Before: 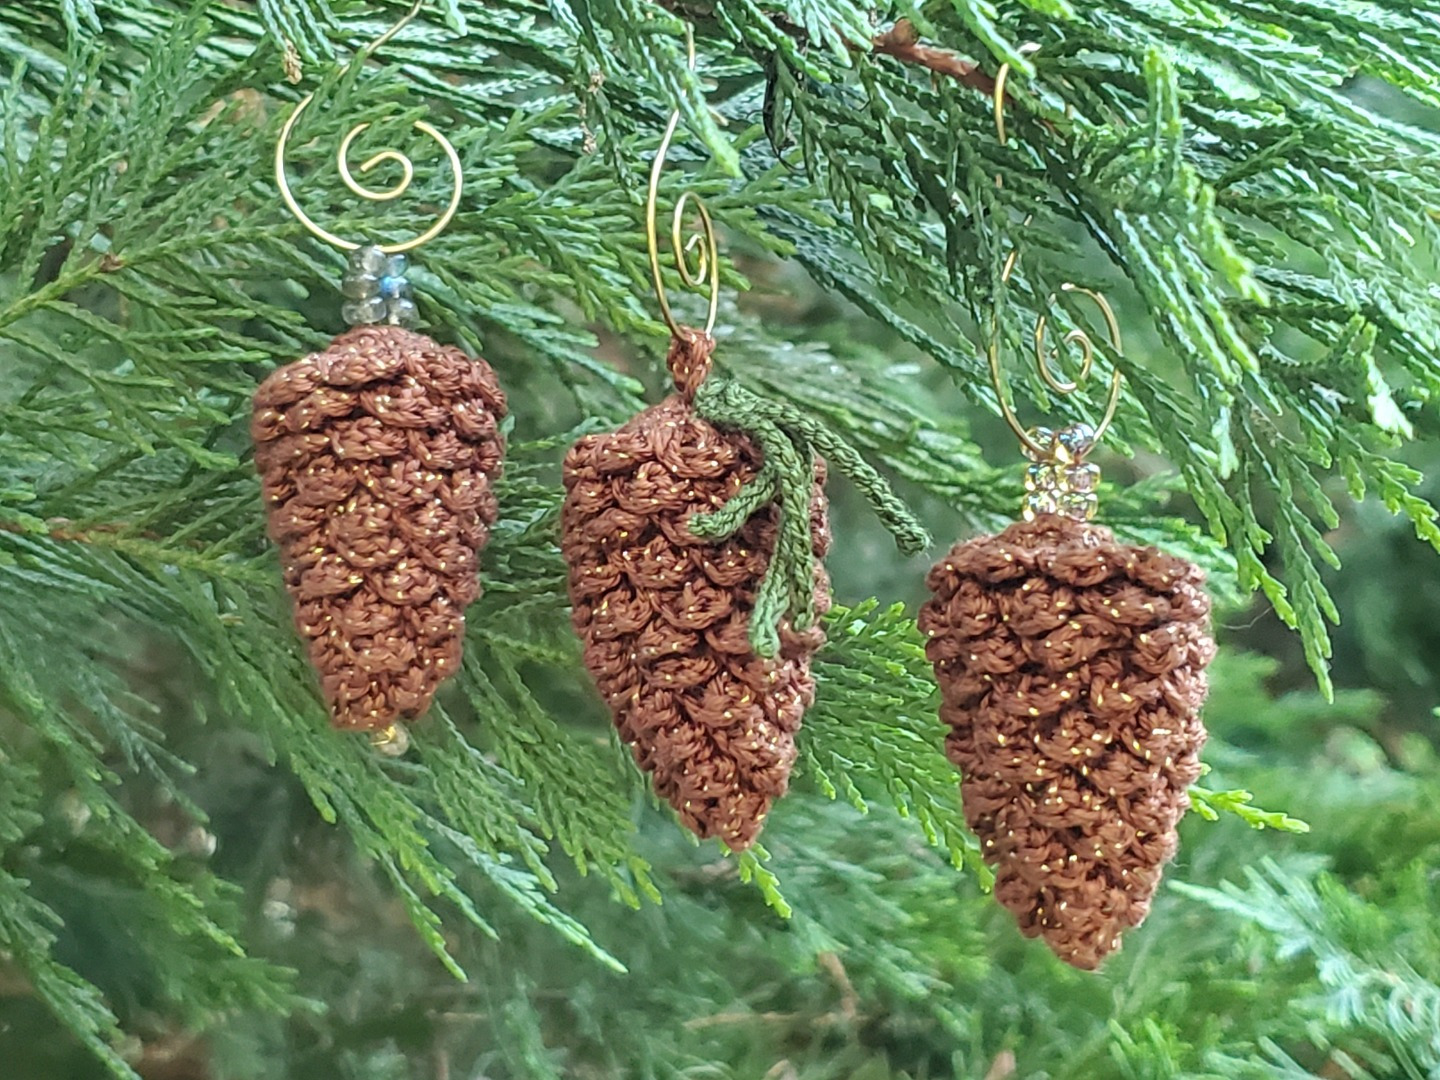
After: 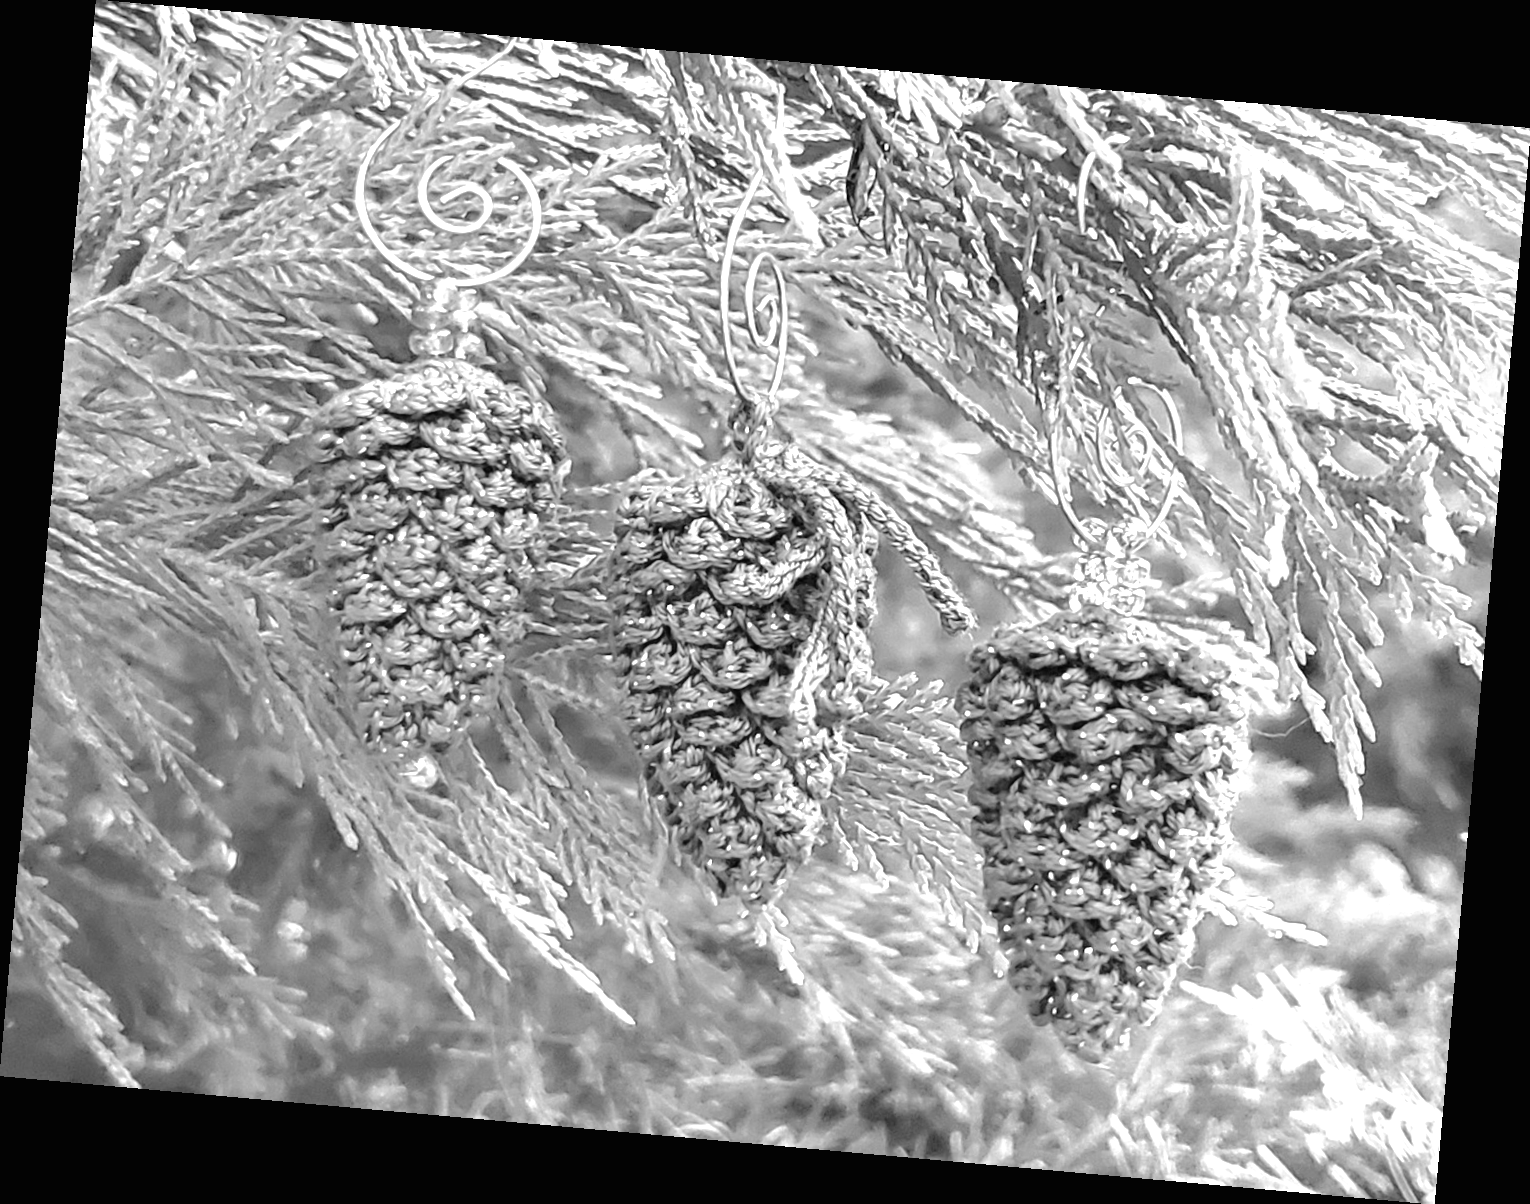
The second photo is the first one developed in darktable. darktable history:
monochrome: on, module defaults
tone curve: curves: ch0 [(0, 0) (0.003, 0.008) (0.011, 0.01) (0.025, 0.012) (0.044, 0.023) (0.069, 0.033) (0.1, 0.046) (0.136, 0.075) (0.177, 0.116) (0.224, 0.171) (0.277, 0.235) (0.335, 0.312) (0.399, 0.397) (0.468, 0.466) (0.543, 0.54) (0.623, 0.62) (0.709, 0.701) (0.801, 0.782) (0.898, 0.877) (1, 1)], preserve colors none
rotate and perspective: rotation 5.12°, automatic cropping off
exposure: black level correction 0, exposure 1.1 EV, compensate highlight preservation false
